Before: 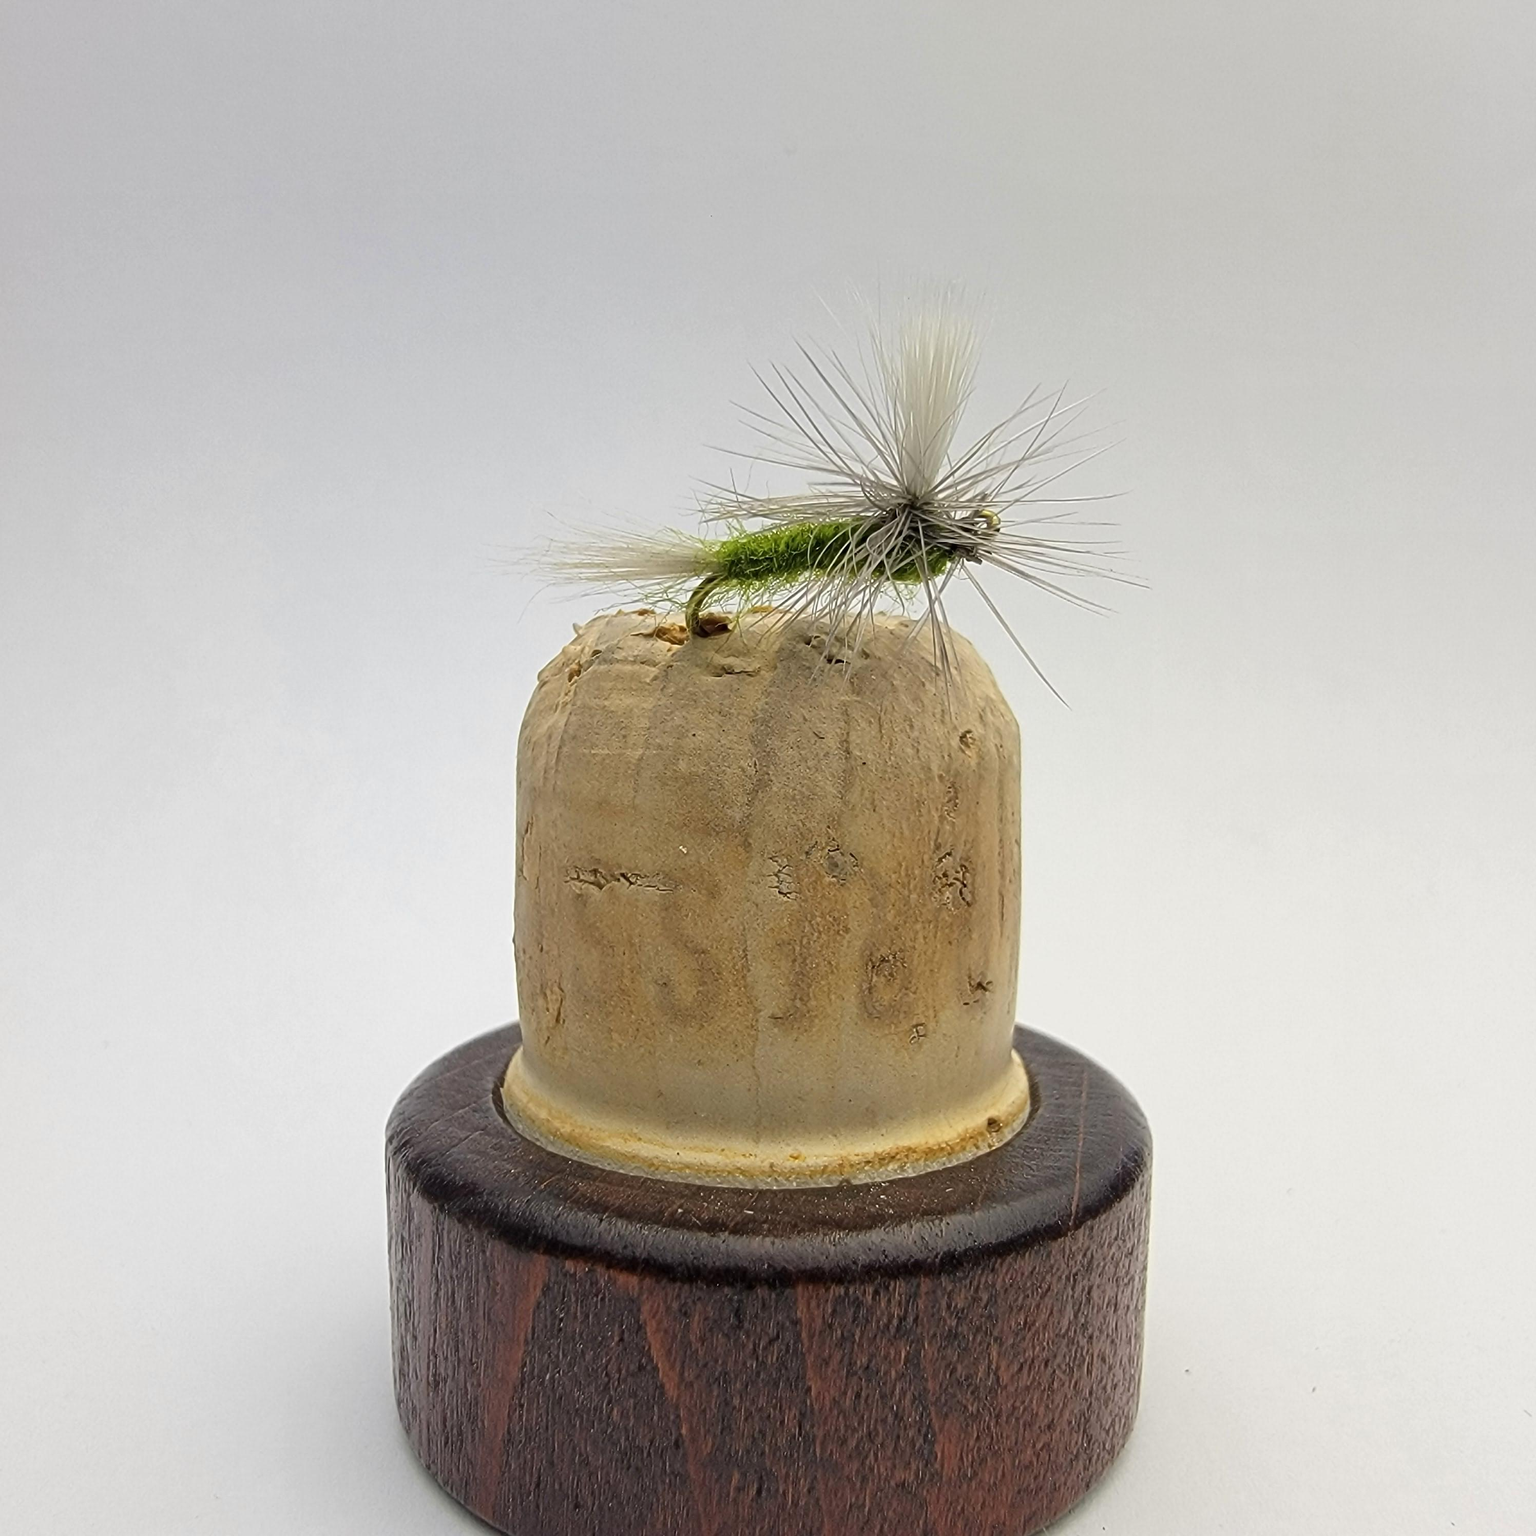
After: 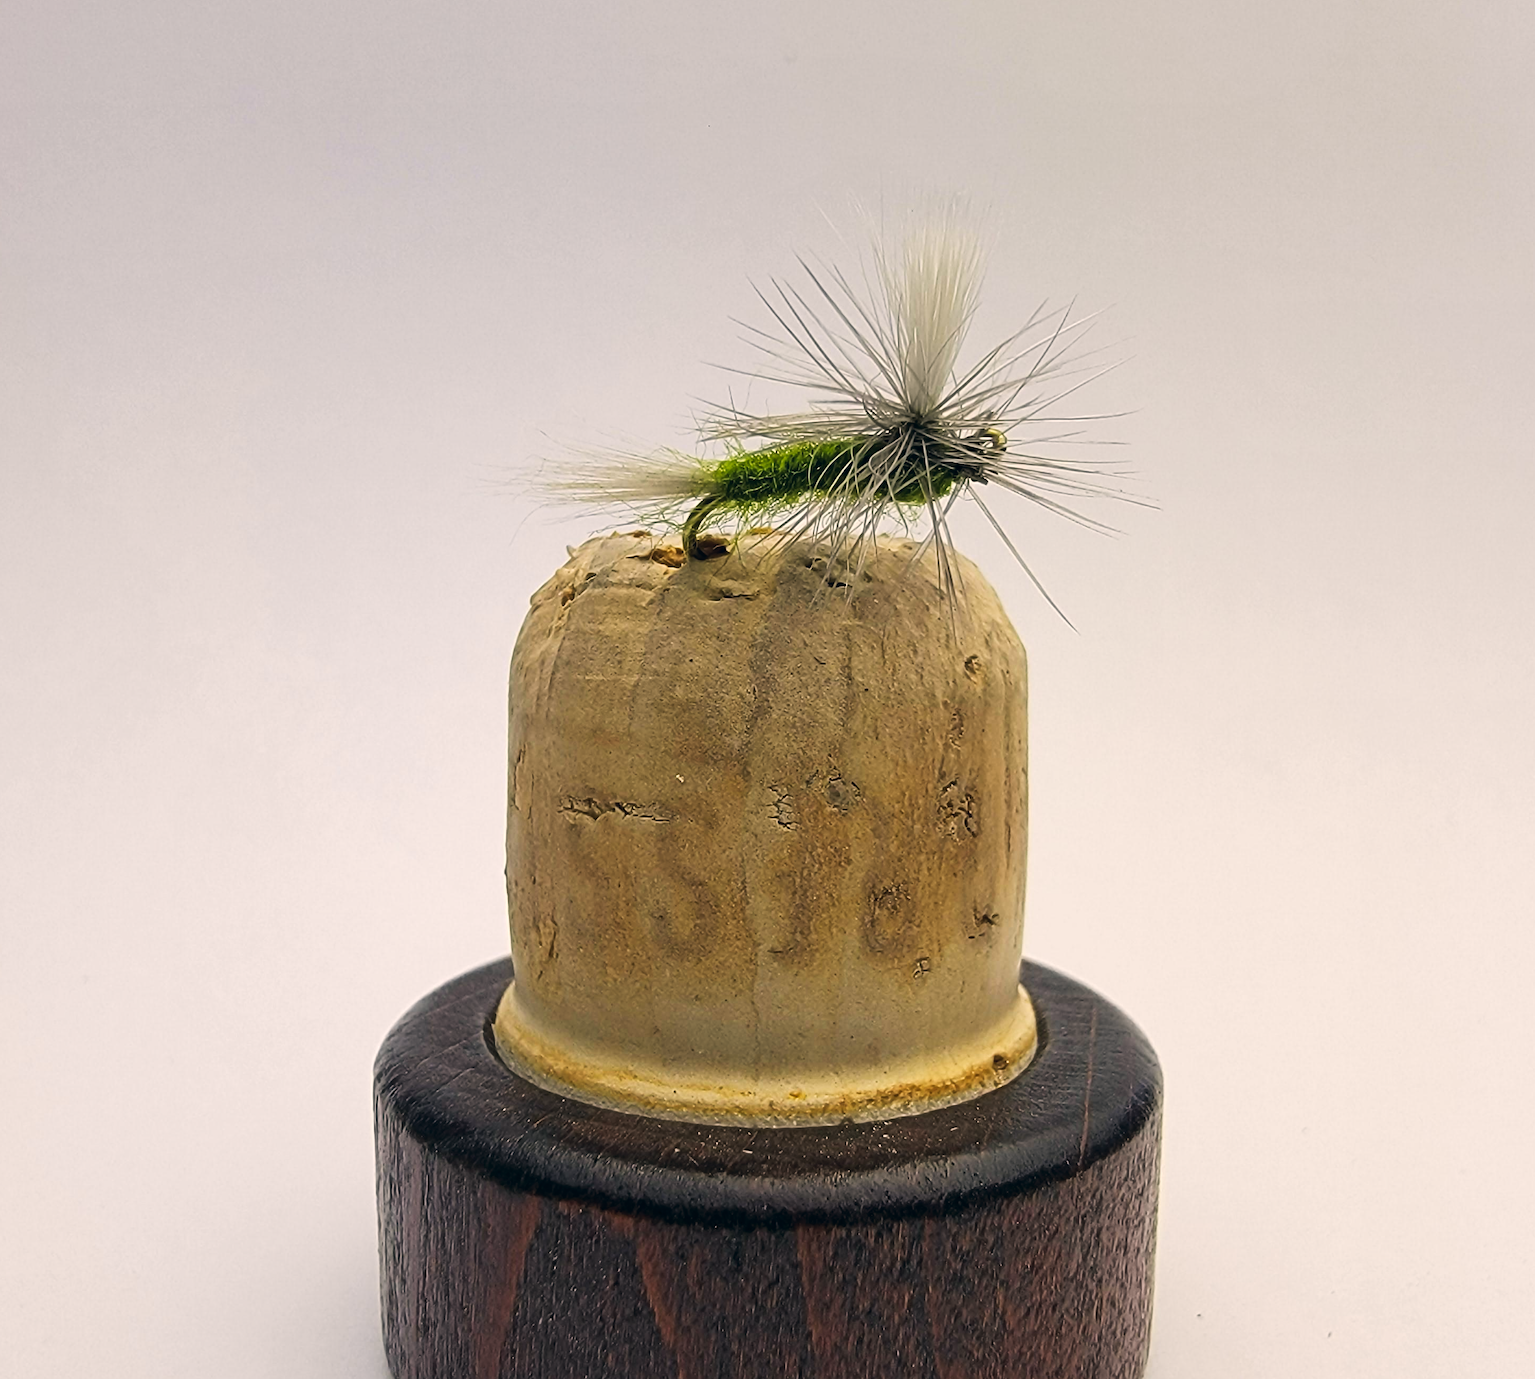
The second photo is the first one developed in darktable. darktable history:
tone curve: curves: ch0 [(0, 0) (0.003, 0.012) (0.011, 0.015) (0.025, 0.02) (0.044, 0.032) (0.069, 0.044) (0.1, 0.063) (0.136, 0.085) (0.177, 0.121) (0.224, 0.159) (0.277, 0.207) (0.335, 0.261) (0.399, 0.328) (0.468, 0.41) (0.543, 0.506) (0.623, 0.609) (0.709, 0.719) (0.801, 0.82) (0.898, 0.907) (1, 1)], preserve colors none
crop: left 1.507%, top 6.147%, right 1.379%, bottom 6.637%
color correction: highlights a* 5.38, highlights b* 5.3, shadows a* -4.26, shadows b* -5.11
